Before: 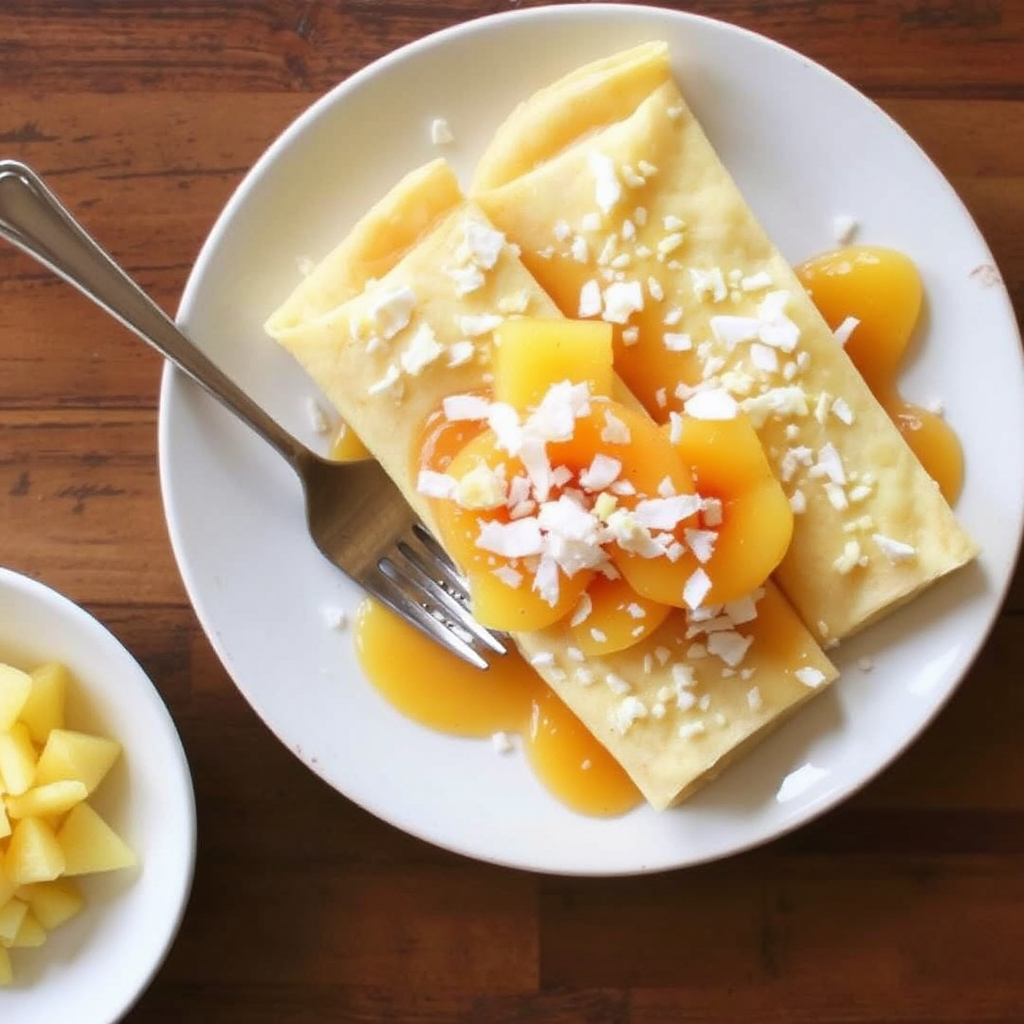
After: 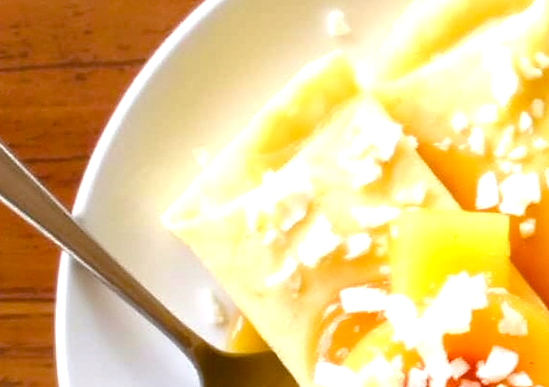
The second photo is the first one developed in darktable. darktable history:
crop: left 10.121%, top 10.631%, right 36.218%, bottom 51.526%
color balance rgb: linear chroma grading › shadows -2.2%, linear chroma grading › highlights -15%, linear chroma grading › global chroma -10%, linear chroma grading › mid-tones -10%, perceptual saturation grading › global saturation 45%, perceptual saturation grading › highlights -50%, perceptual saturation grading › shadows 30%, perceptual brilliance grading › global brilliance 18%, global vibrance 45%
